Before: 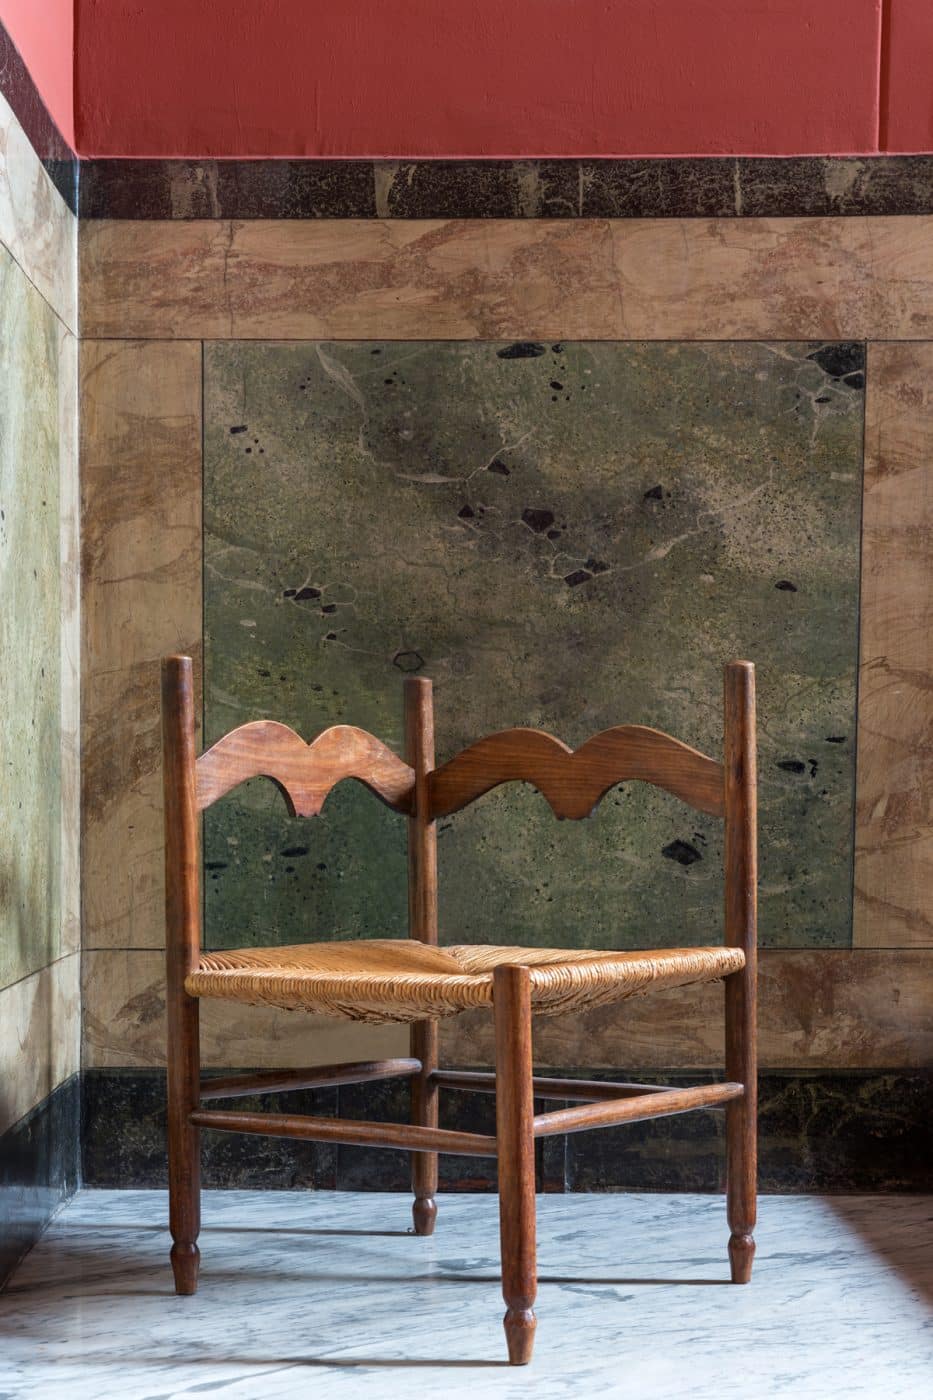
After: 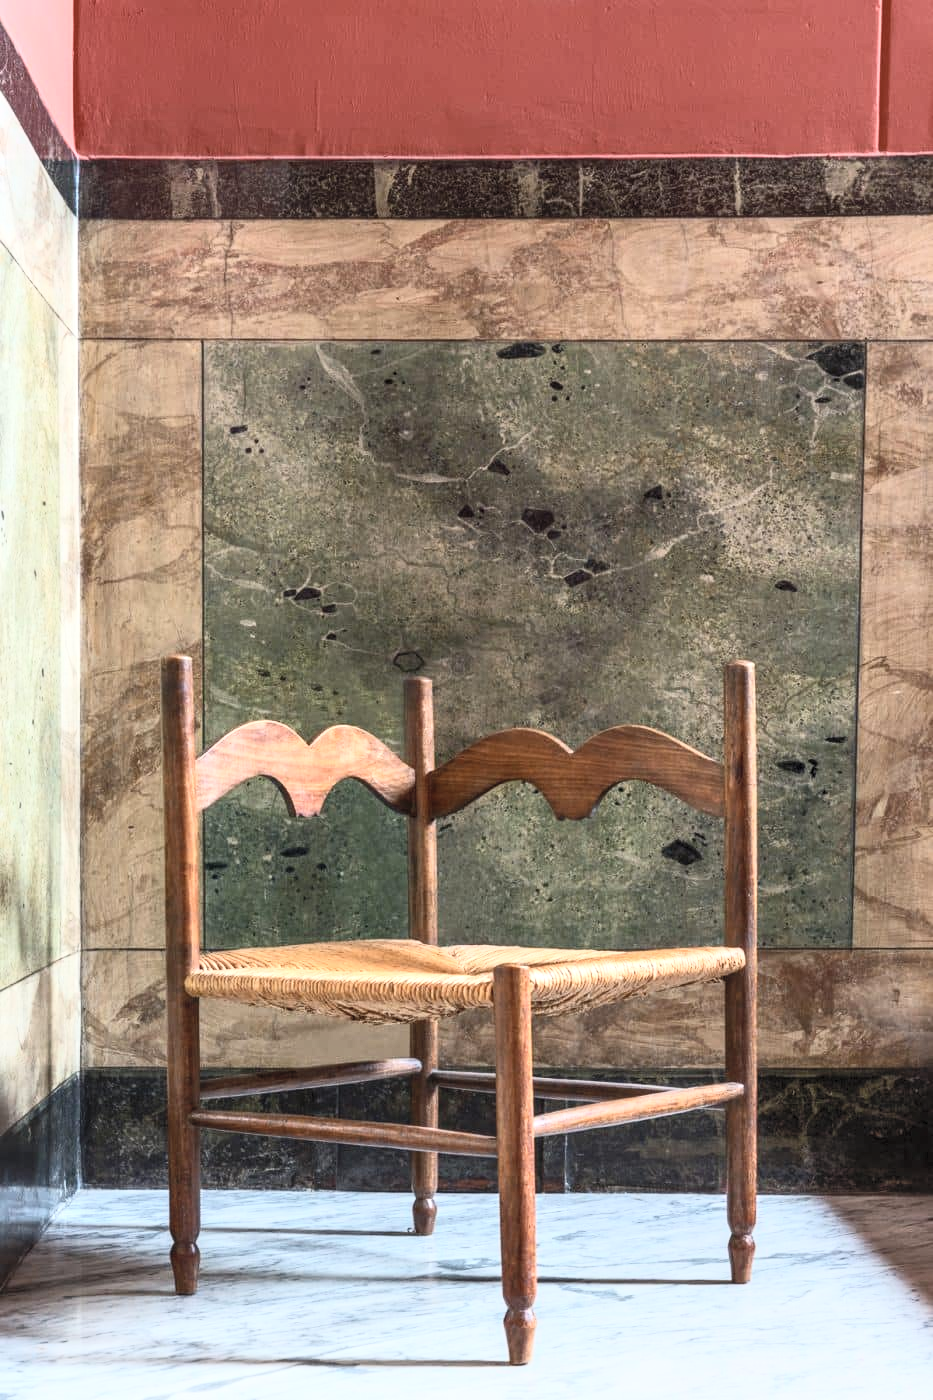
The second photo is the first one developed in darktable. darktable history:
local contrast: on, module defaults
contrast brightness saturation: contrast 0.39, brightness 0.53
